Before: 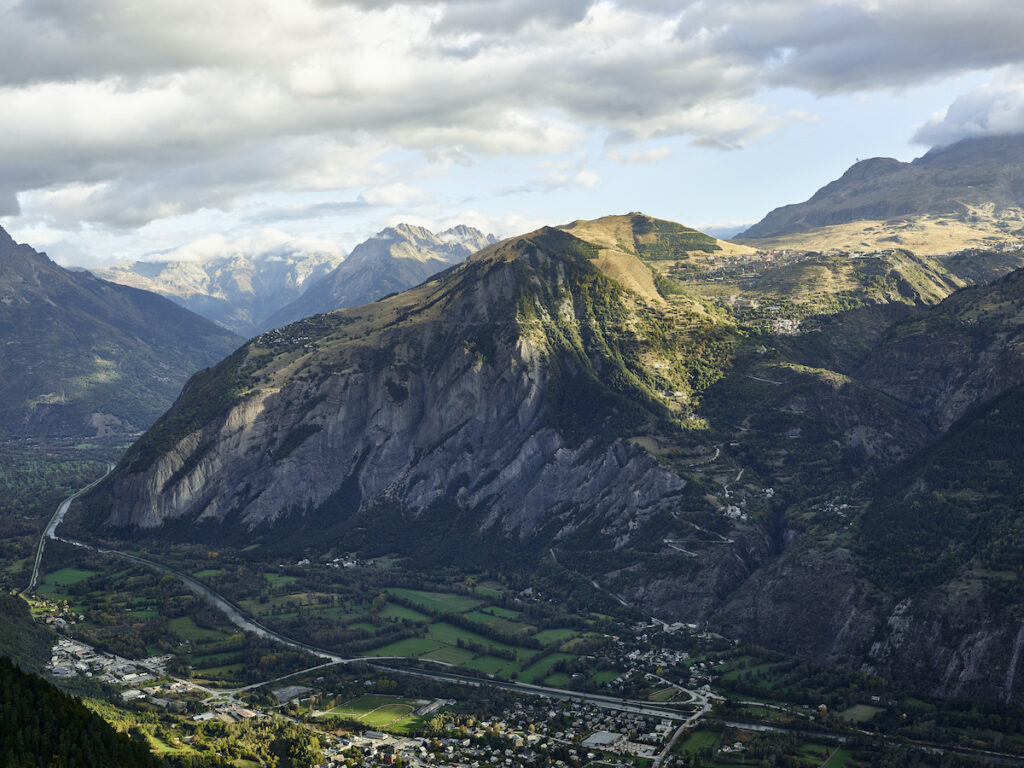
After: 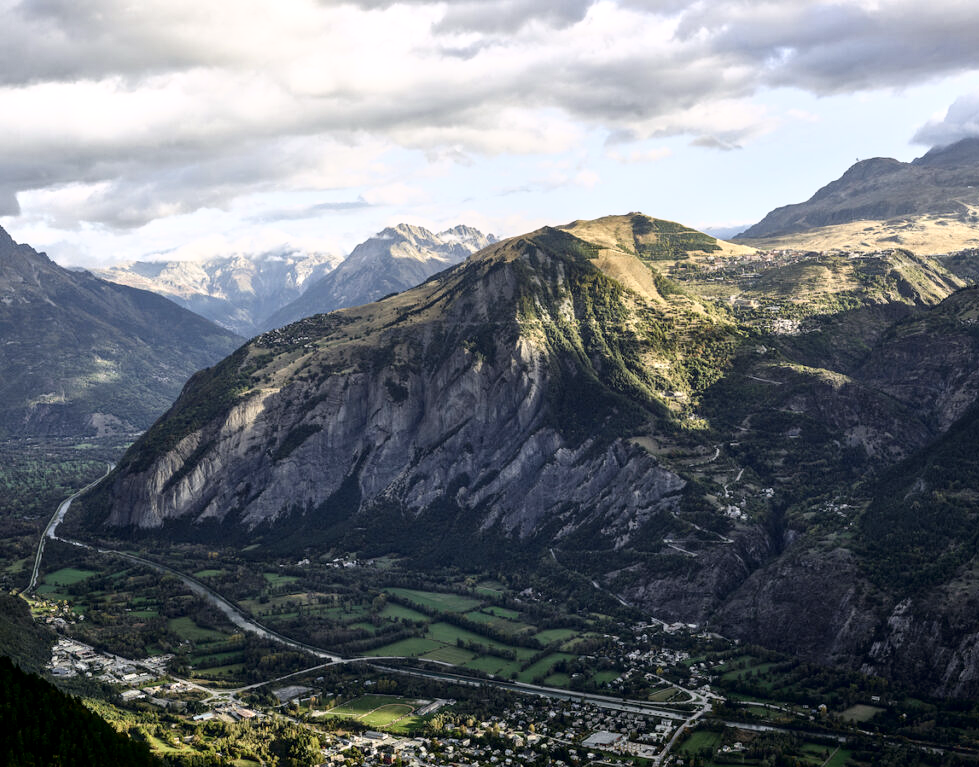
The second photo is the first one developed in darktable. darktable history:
crop: right 4.341%, bottom 0.033%
color correction: highlights a* 3.08, highlights b* -1.32, shadows a* -0.071, shadows b* 2.17, saturation 0.984
local contrast: on, module defaults
tone curve: curves: ch0 [(0, 0) (0.003, 0.001) (0.011, 0.005) (0.025, 0.011) (0.044, 0.02) (0.069, 0.031) (0.1, 0.045) (0.136, 0.078) (0.177, 0.124) (0.224, 0.18) (0.277, 0.245) (0.335, 0.315) (0.399, 0.393) (0.468, 0.477) (0.543, 0.569) (0.623, 0.666) (0.709, 0.771) (0.801, 0.871) (0.898, 0.965) (1, 1)], color space Lab, independent channels, preserve colors none
